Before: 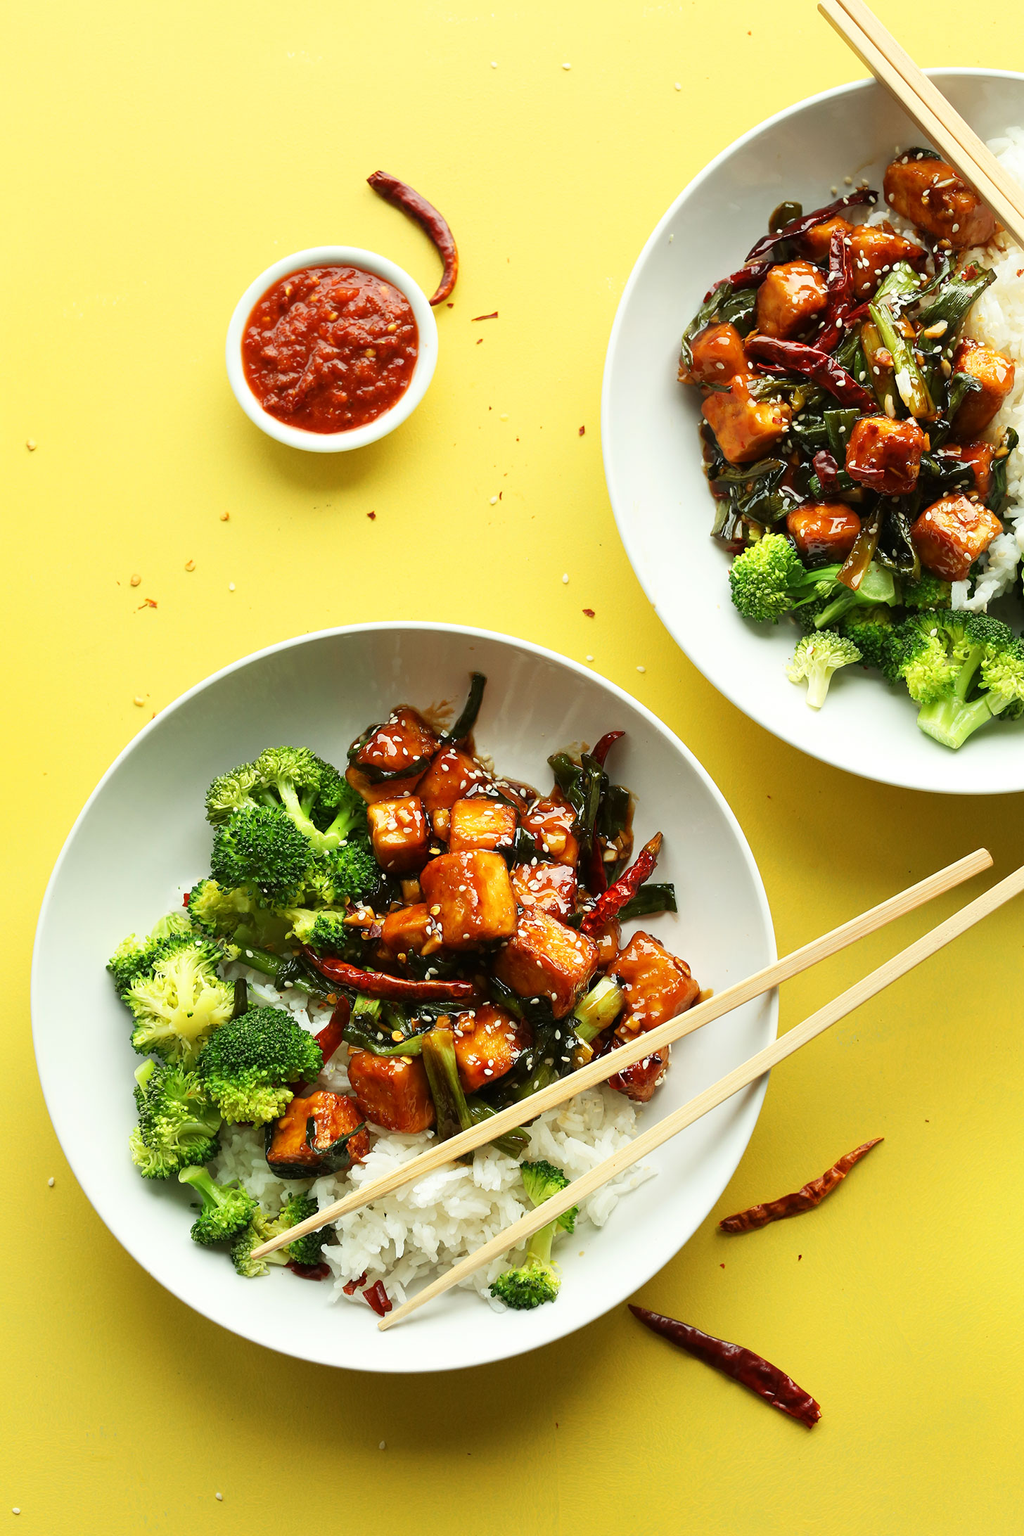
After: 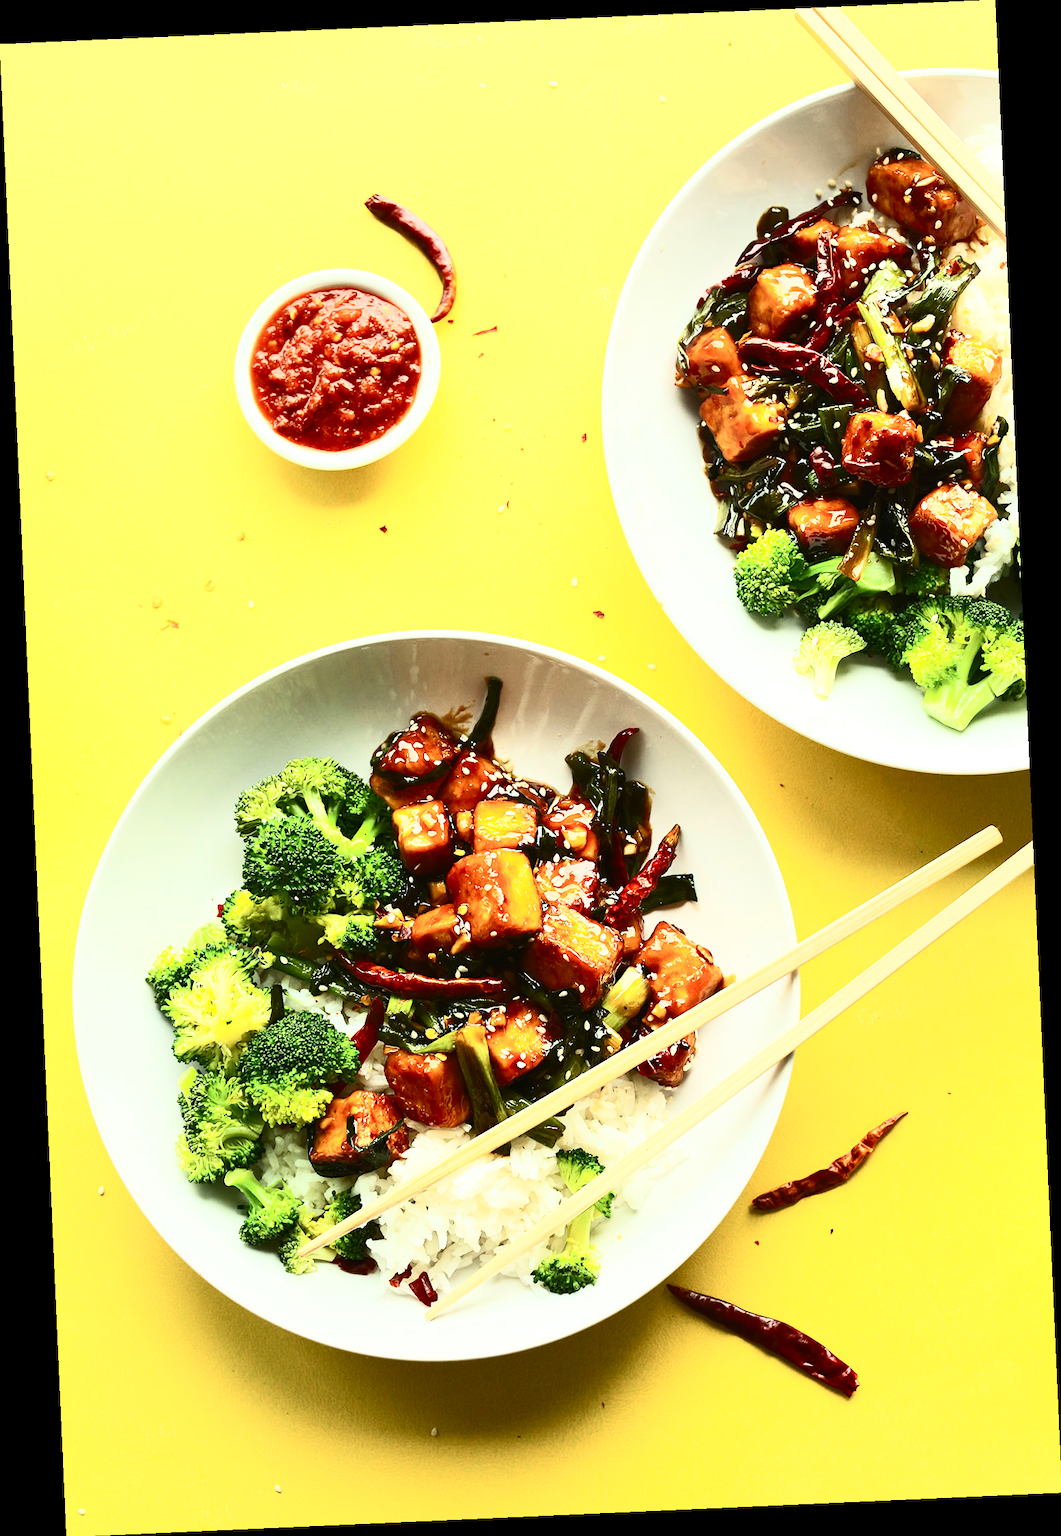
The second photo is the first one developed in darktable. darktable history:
contrast brightness saturation: contrast 0.62, brightness 0.34, saturation 0.14
rotate and perspective: rotation -2.56°, automatic cropping off
